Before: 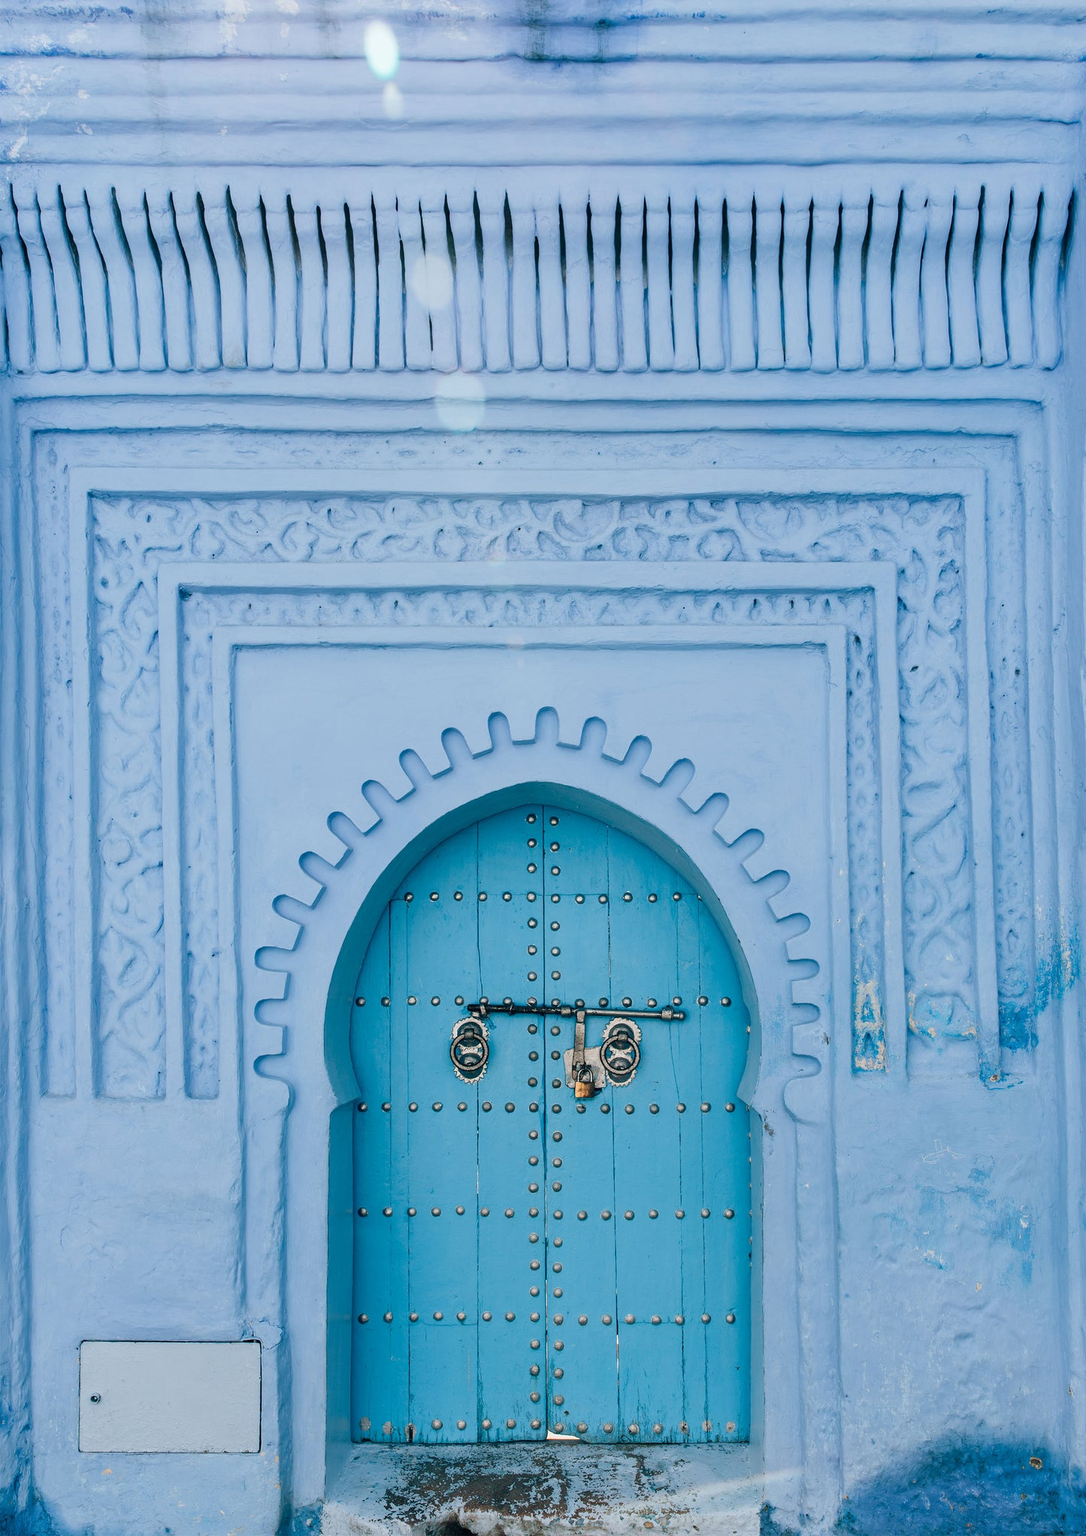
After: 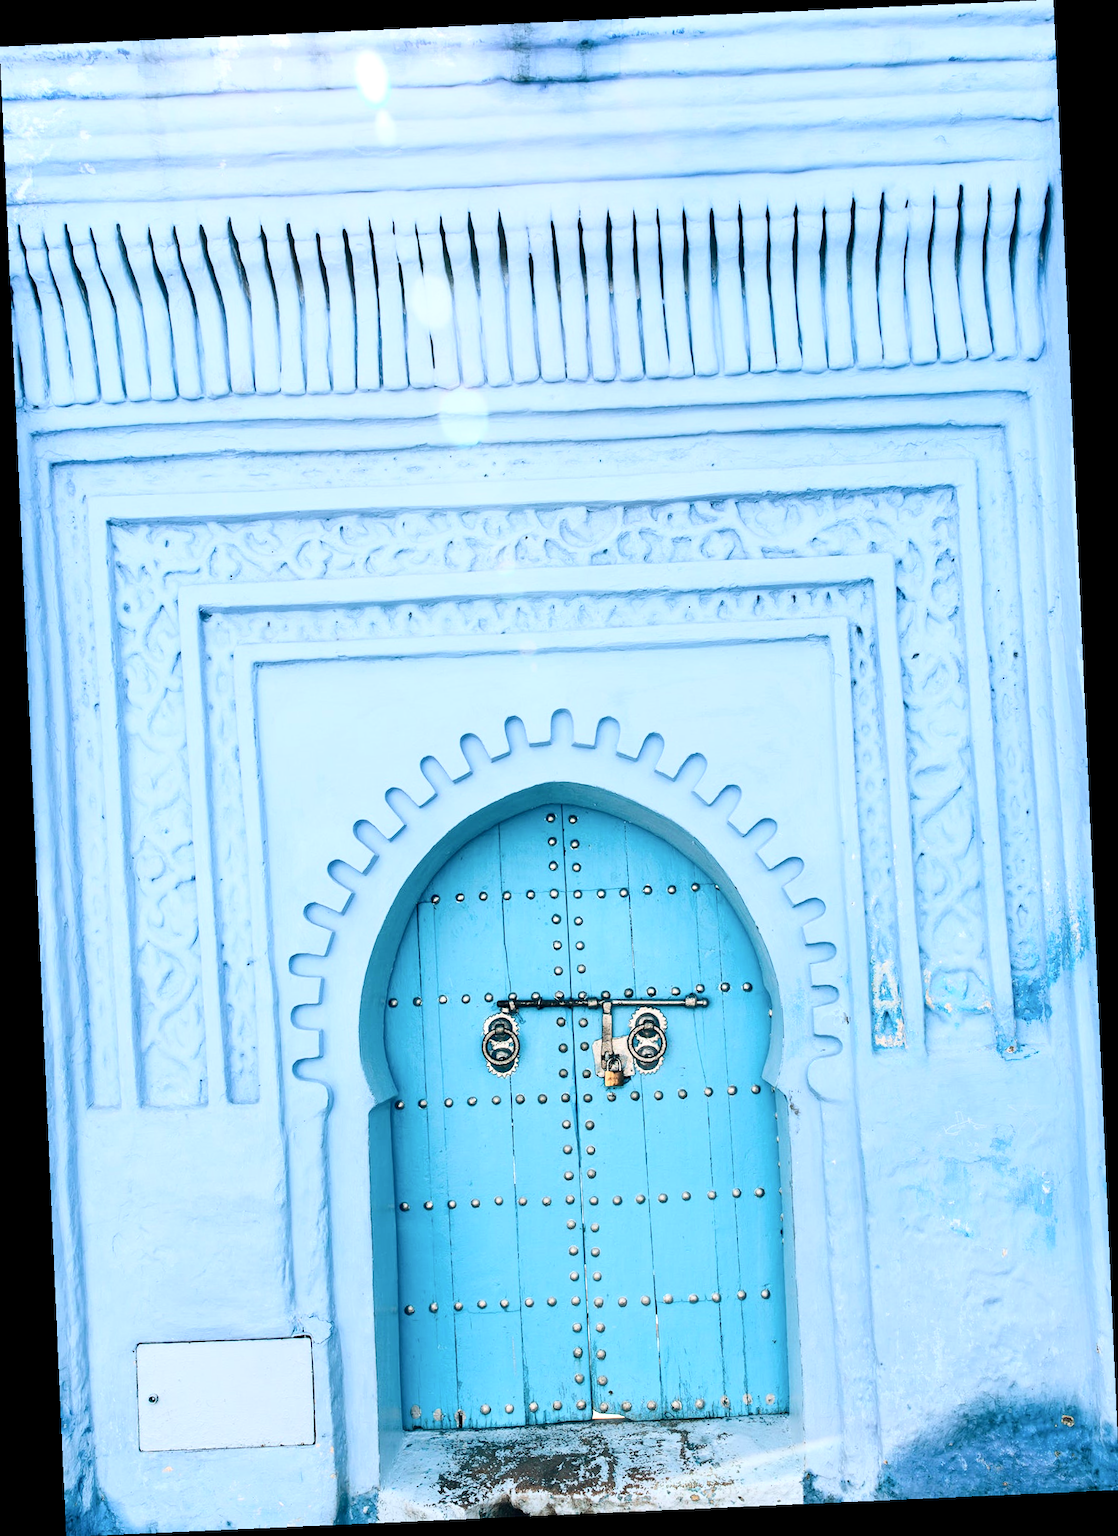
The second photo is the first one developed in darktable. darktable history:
rgb levels: preserve colors max RGB
exposure: exposure 0.566 EV, compensate highlight preservation false
contrast brightness saturation: contrast 0.24, brightness 0.09
rotate and perspective: rotation -2.56°, automatic cropping off
